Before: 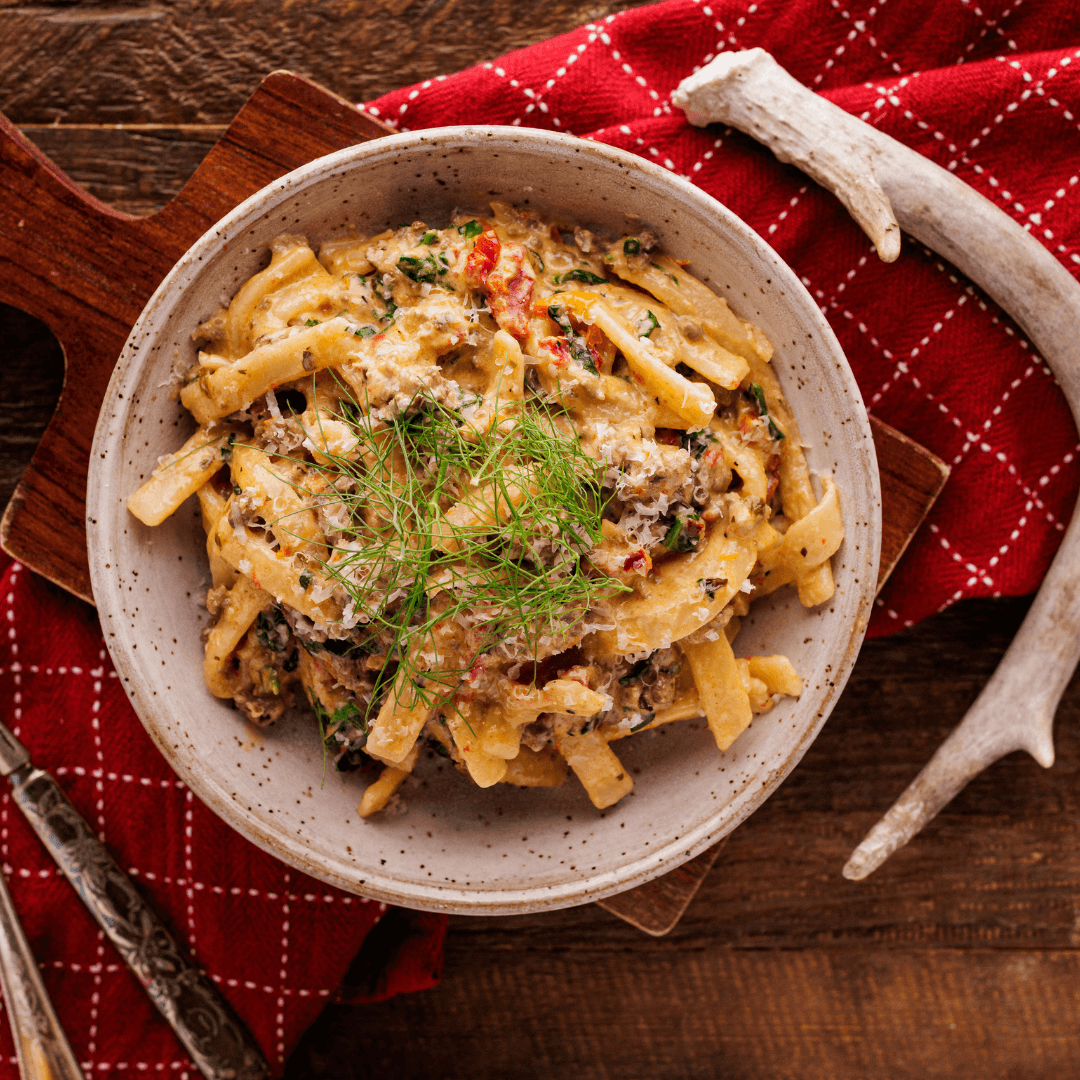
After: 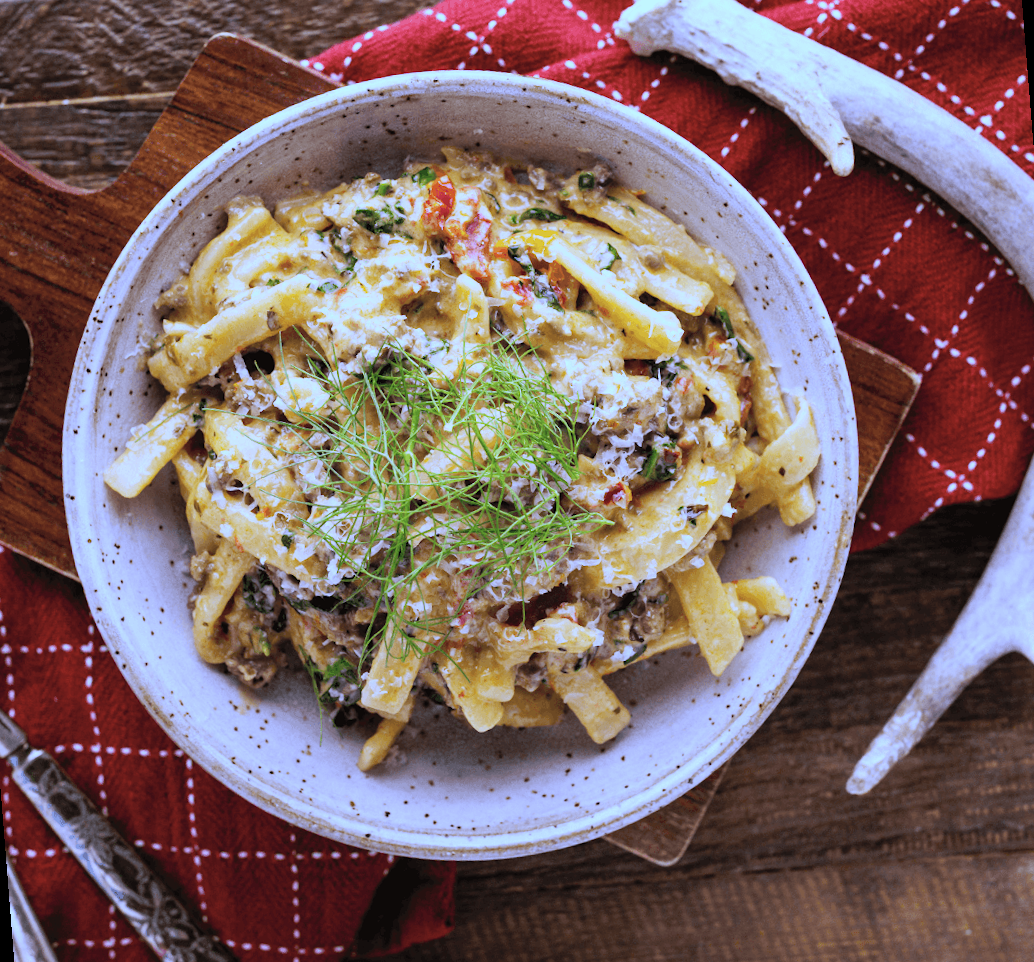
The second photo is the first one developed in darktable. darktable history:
rotate and perspective: rotation -4.57°, crop left 0.054, crop right 0.944, crop top 0.087, crop bottom 0.914
contrast brightness saturation: contrast 0.14, brightness 0.21
white balance: red 0.766, blue 1.537
